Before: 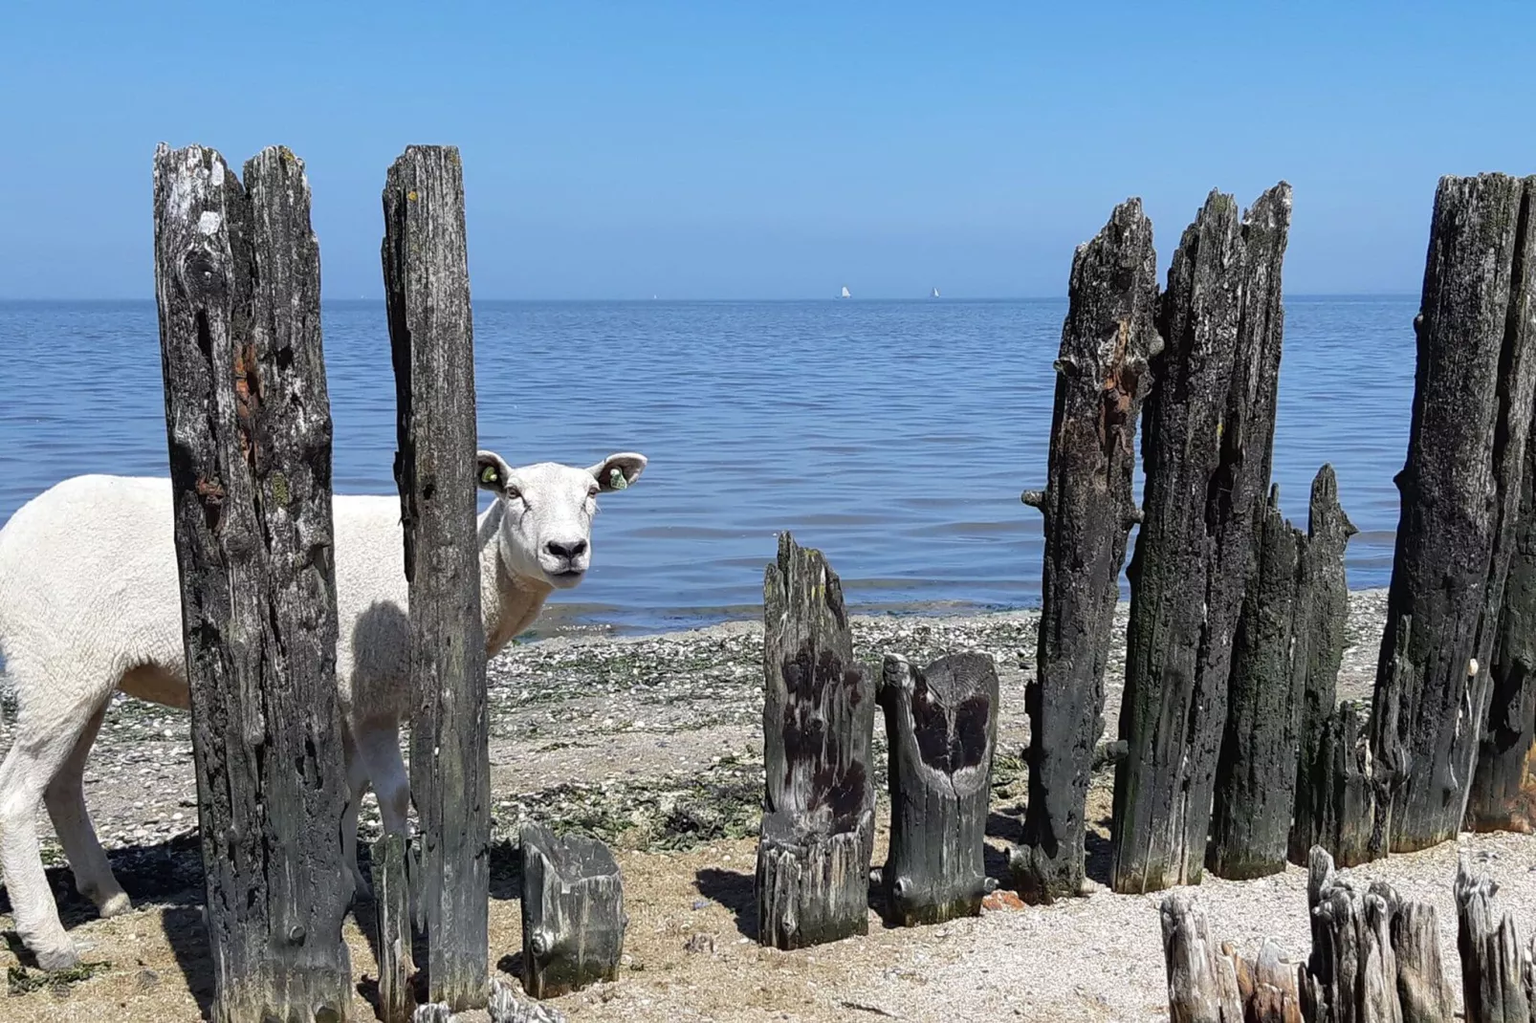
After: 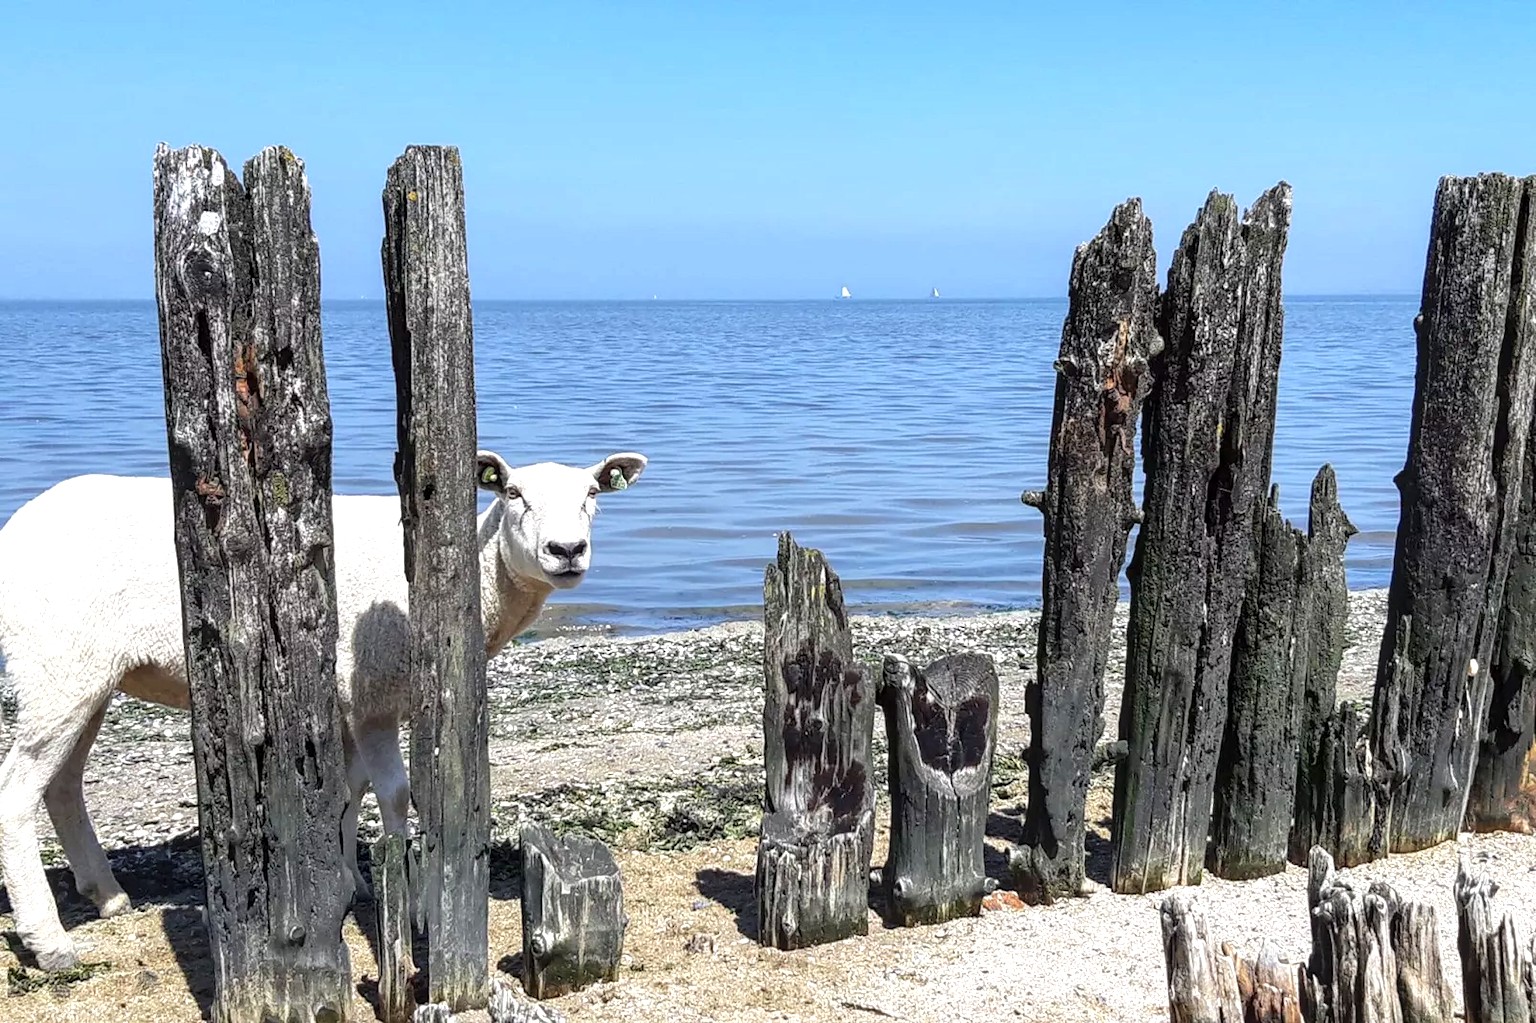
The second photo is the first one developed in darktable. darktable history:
local contrast: on, module defaults
exposure: exposure 0.6 EV, compensate highlight preservation false
